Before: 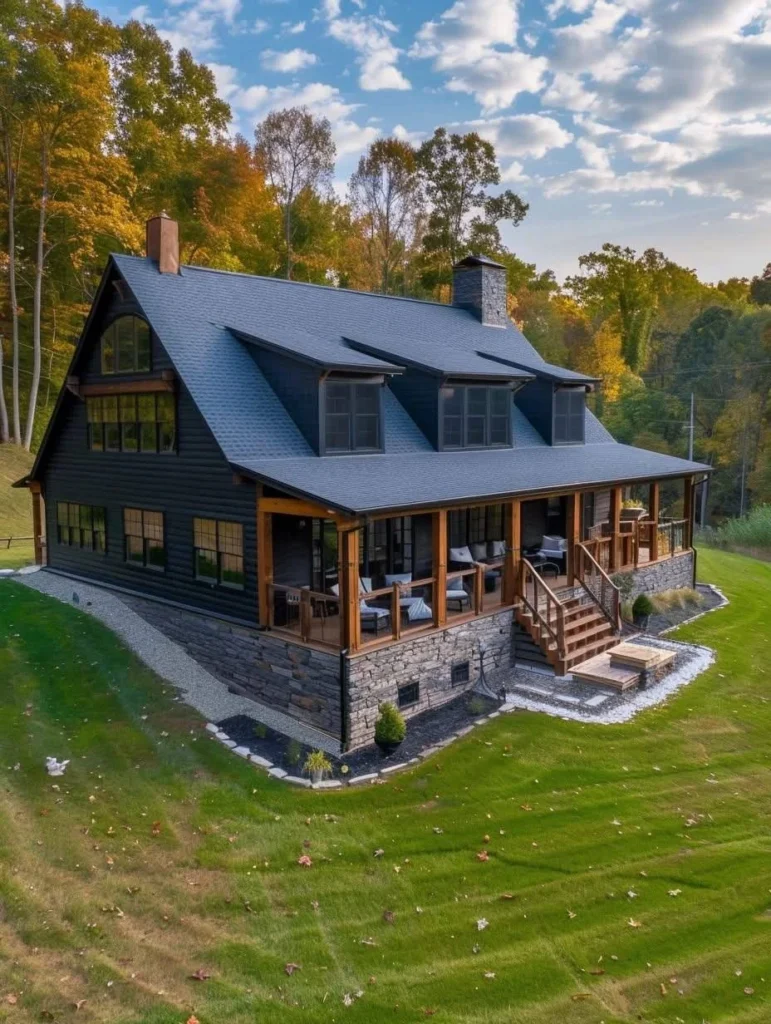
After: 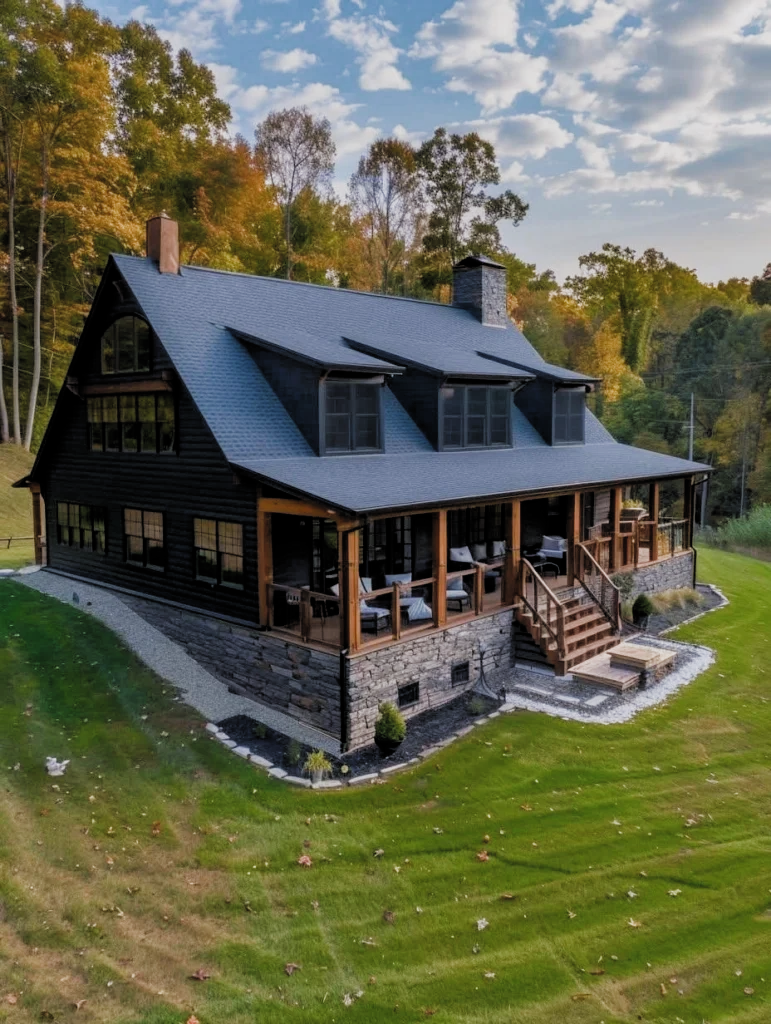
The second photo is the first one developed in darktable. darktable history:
filmic rgb: black relative exposure -5.8 EV, white relative exposure 3.4 EV, threshold 2.97 EV, hardness 3.65, color science v4 (2020), enable highlight reconstruction true
